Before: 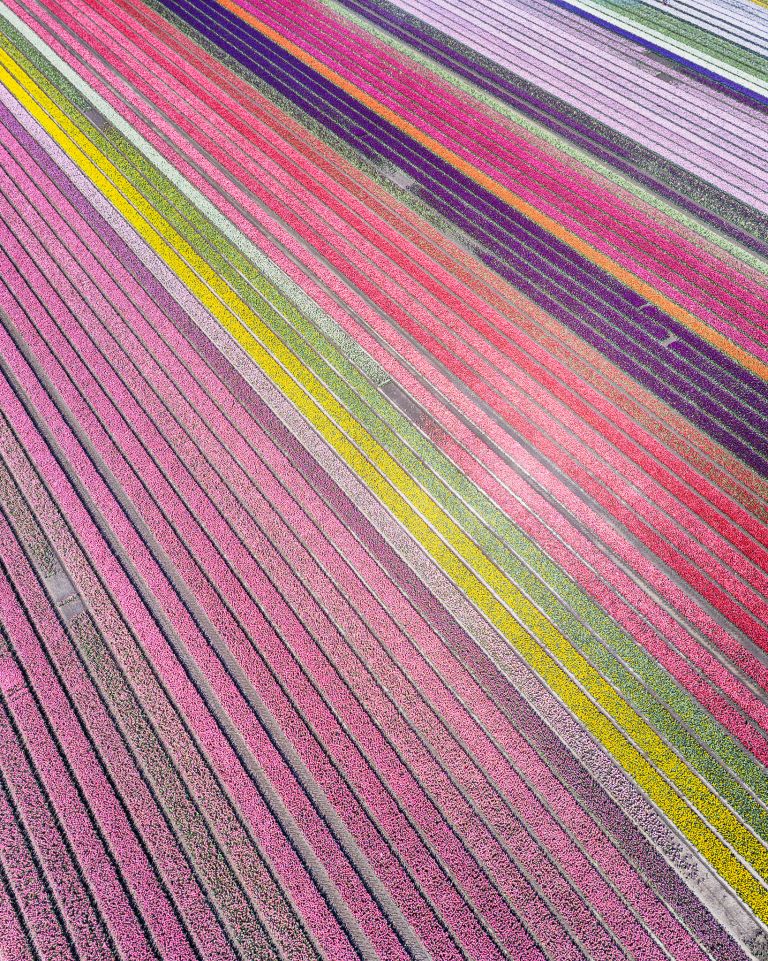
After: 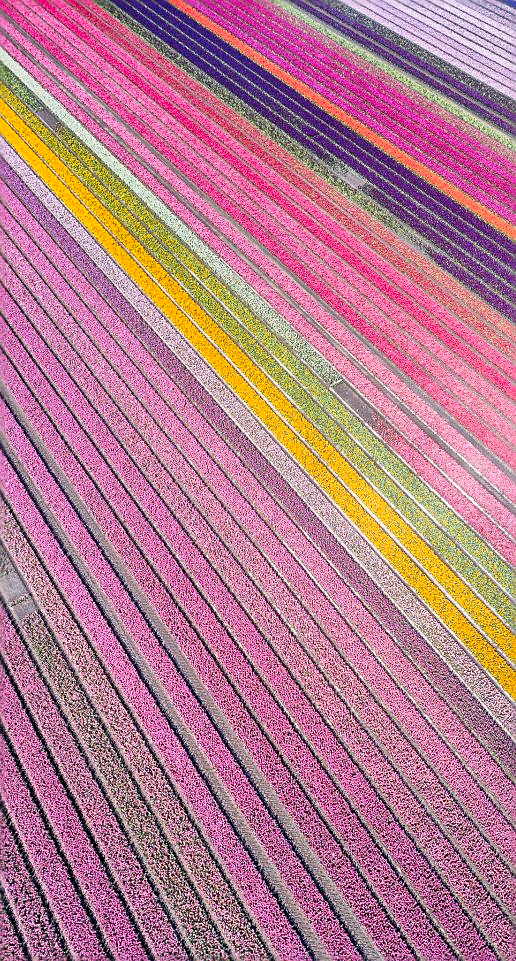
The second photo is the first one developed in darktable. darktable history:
crop and rotate: left 6.327%, right 26.483%
sharpen: on, module defaults
color zones: curves: ch1 [(0.24, 0.634) (0.75, 0.5)]; ch2 [(0.253, 0.437) (0.745, 0.491)]
